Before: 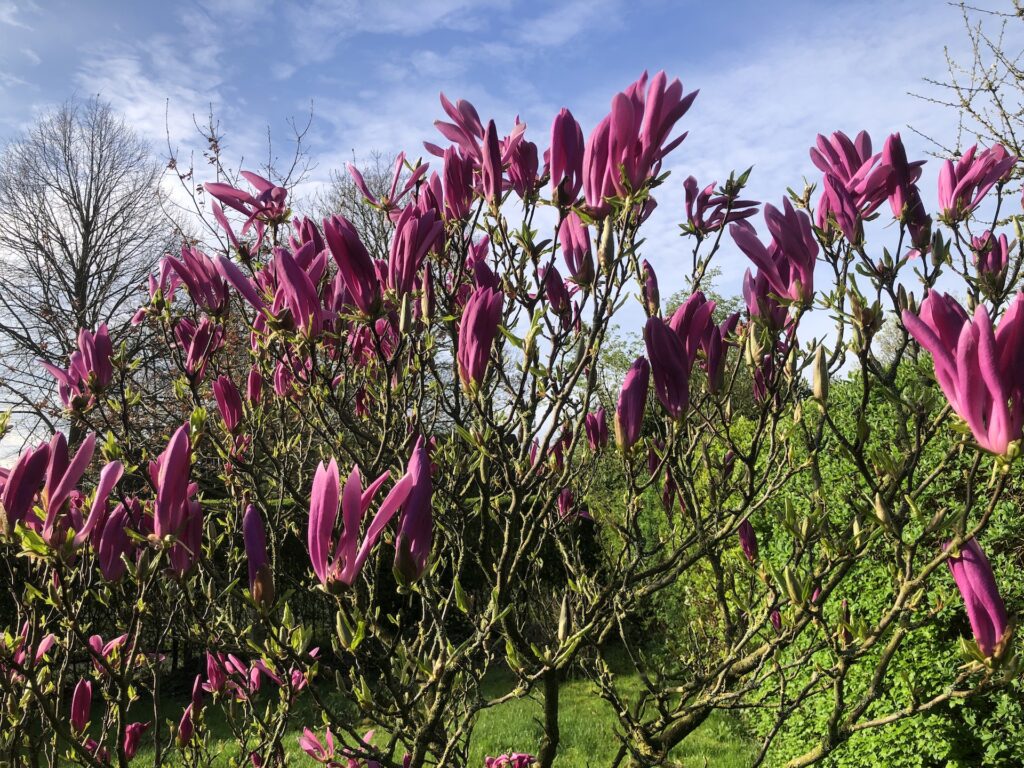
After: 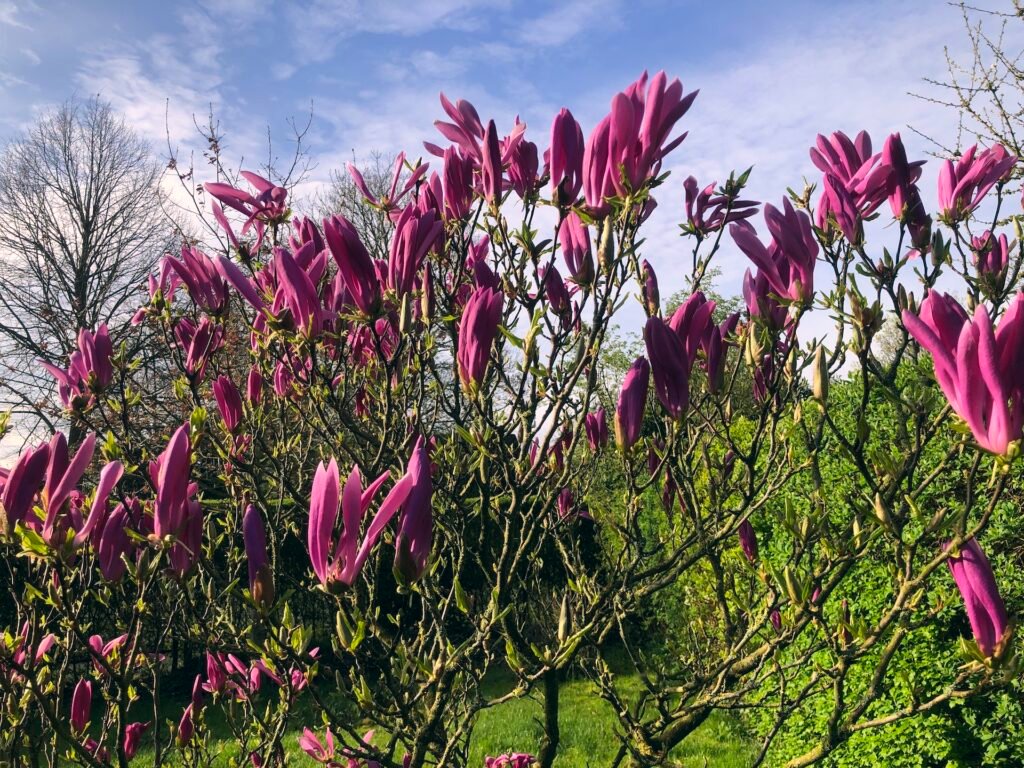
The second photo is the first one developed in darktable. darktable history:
color correction: highlights a* 5.38, highlights b* 5.3, shadows a* -4.26, shadows b* -5.11
tone equalizer: on, module defaults
